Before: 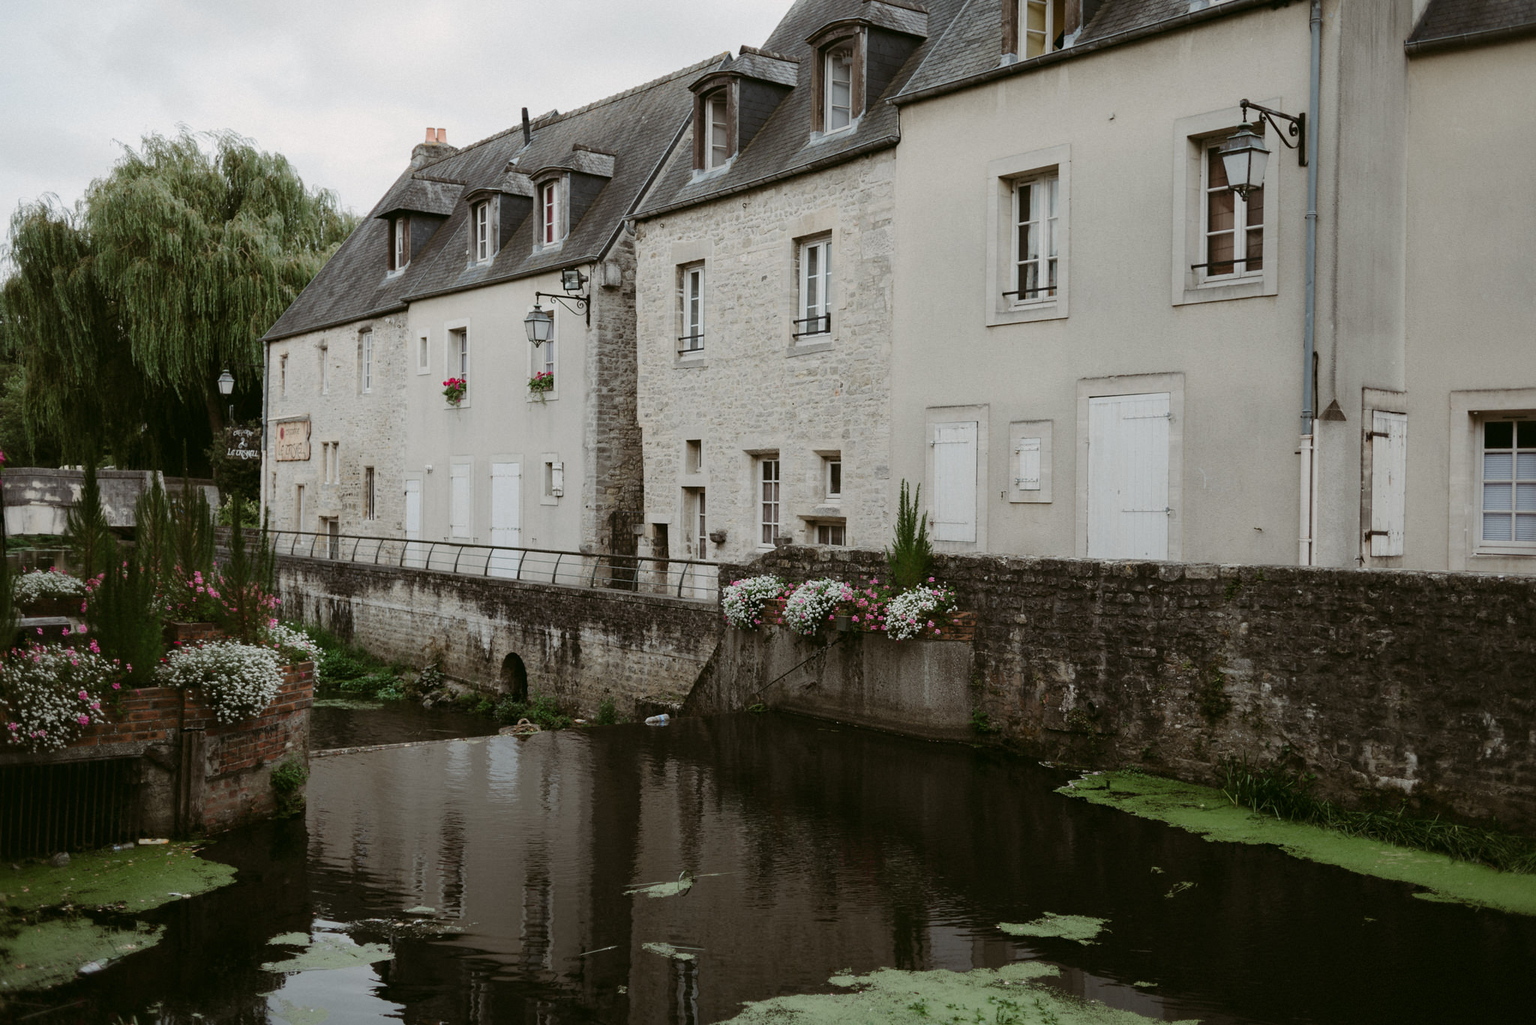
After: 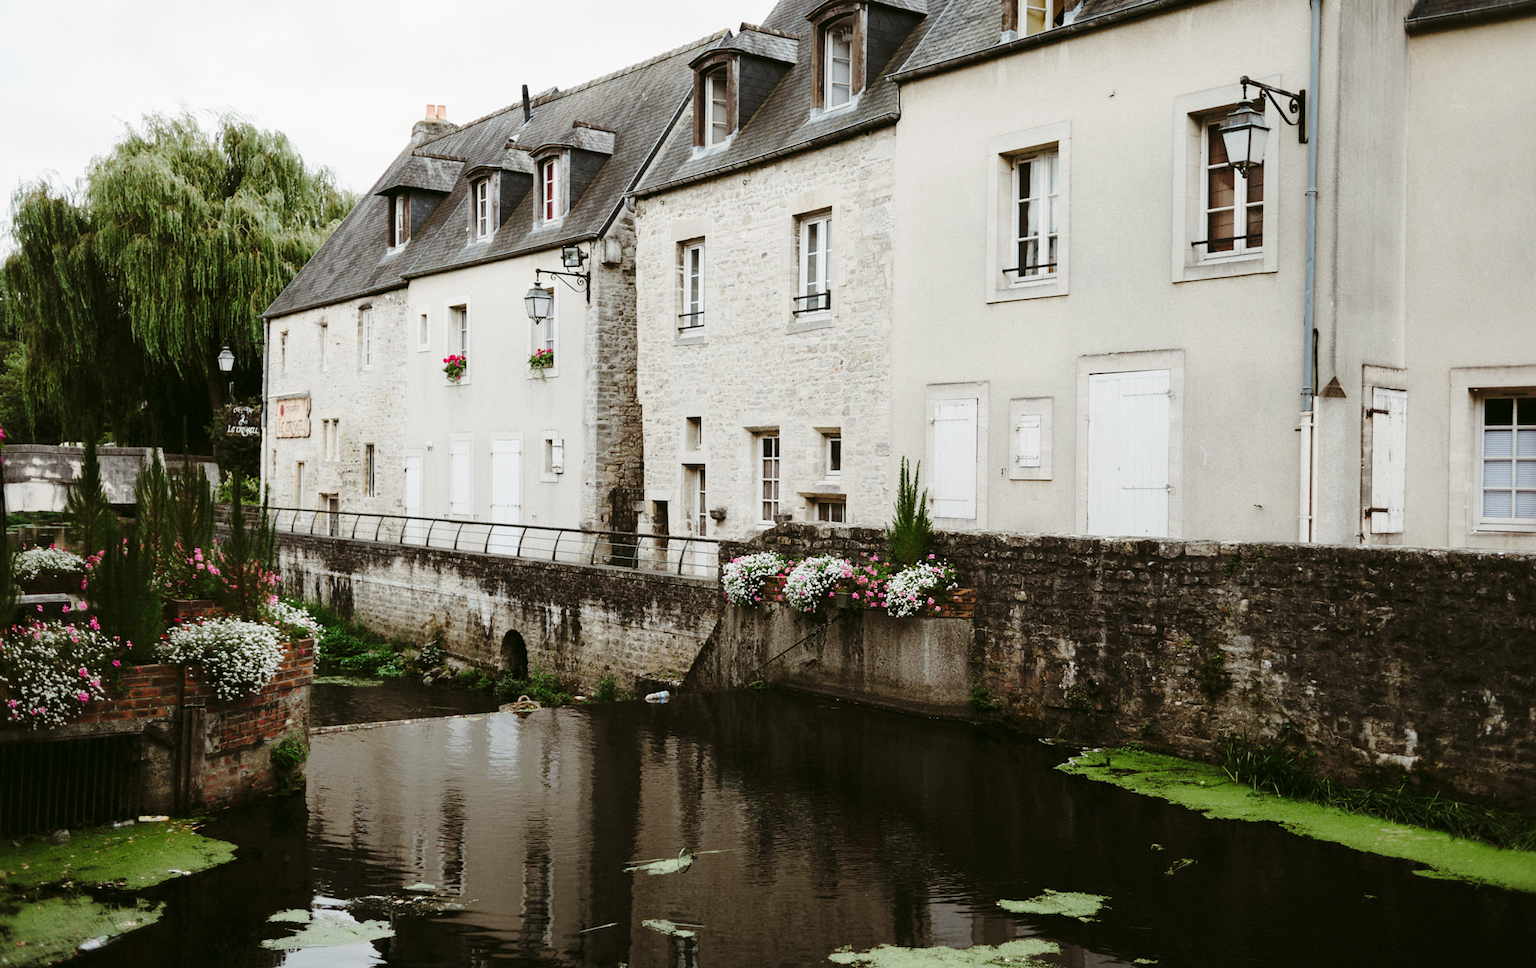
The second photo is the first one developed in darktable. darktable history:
base curve: curves: ch0 [(0, 0) (0.028, 0.03) (0.121, 0.232) (0.46, 0.748) (0.859, 0.968) (1, 1)], preserve colors none
crop and rotate: top 2.305%, bottom 3.235%
